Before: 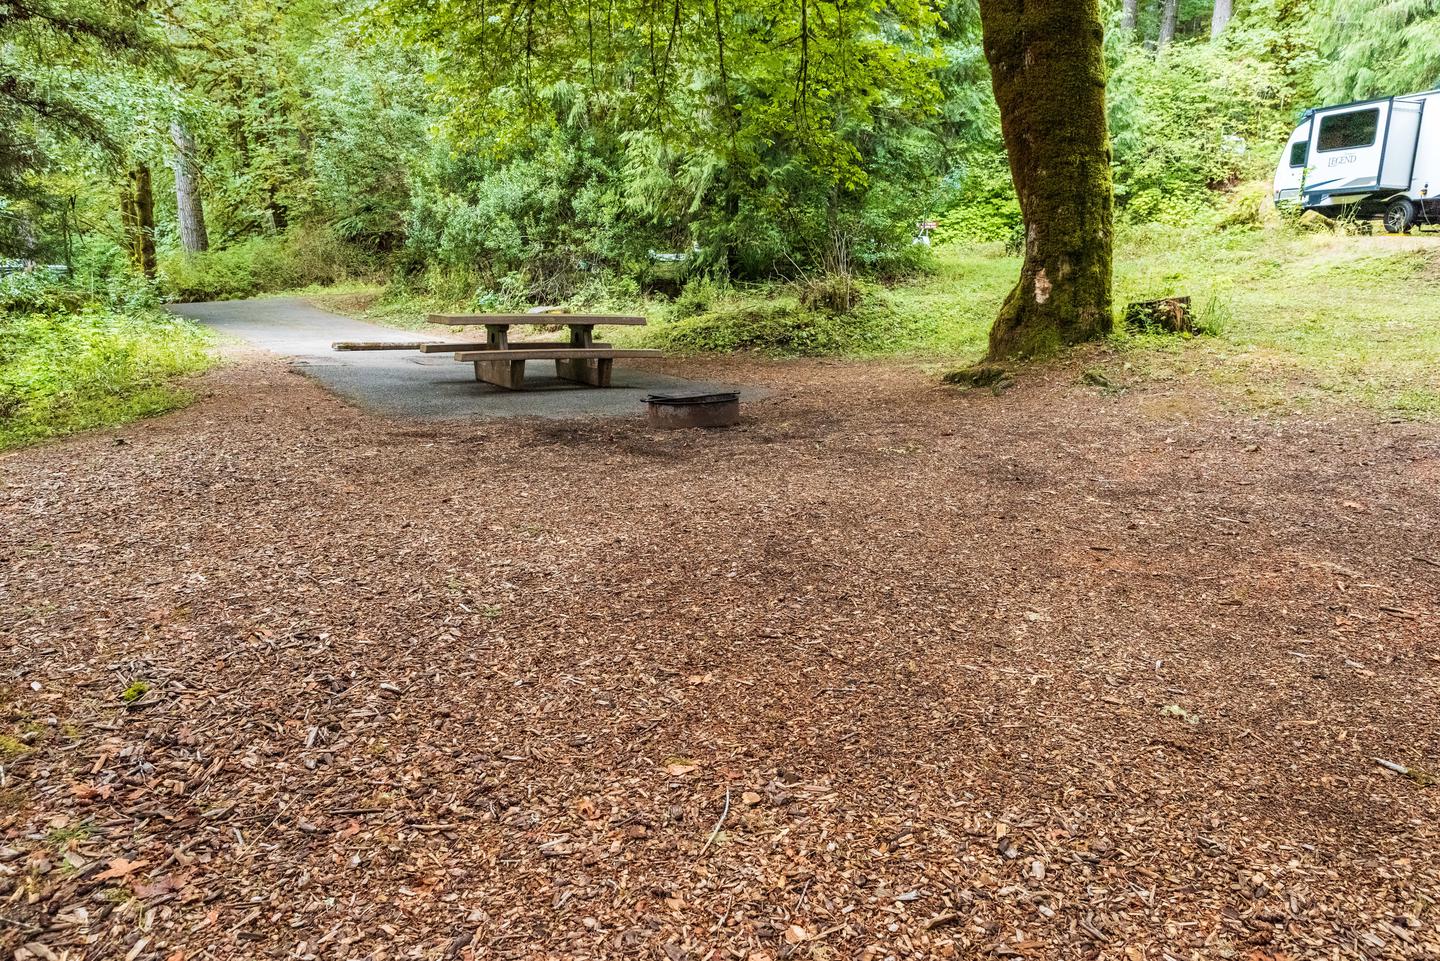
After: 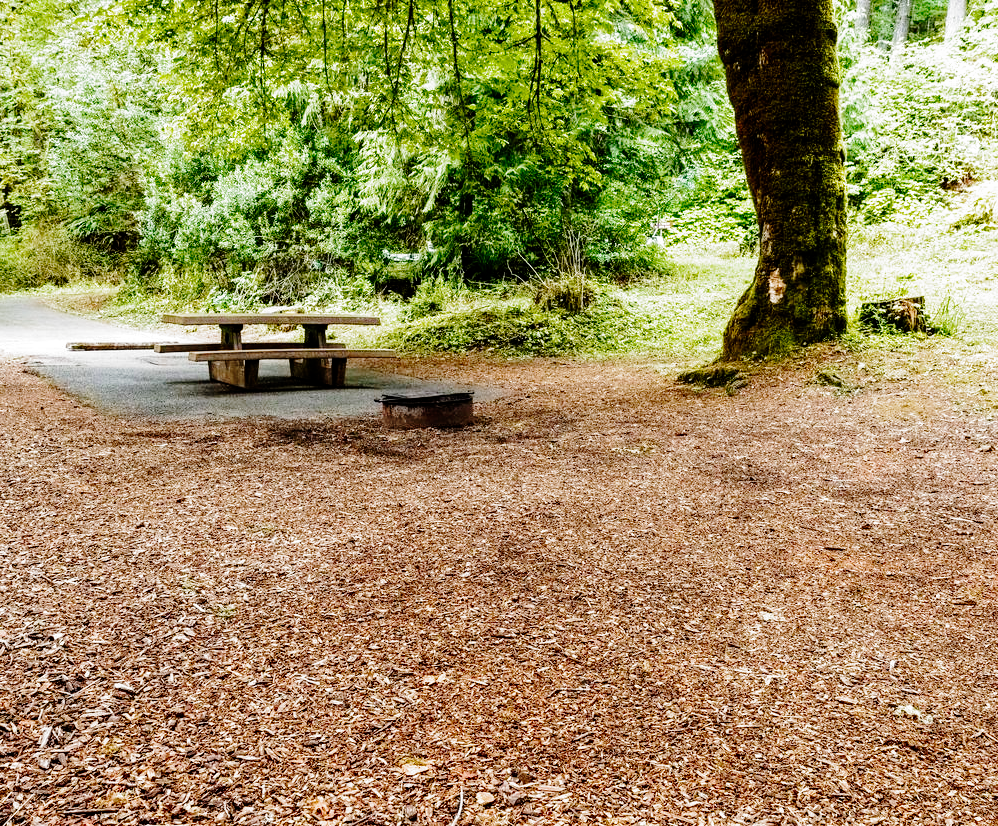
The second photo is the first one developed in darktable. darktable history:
filmic rgb: black relative exposure -8.2 EV, white relative exposure 2.2 EV, threshold 3 EV, hardness 7.11, latitude 75%, contrast 1.325, highlights saturation mix -2%, shadows ↔ highlights balance 30%, preserve chrominance no, color science v5 (2021), contrast in shadows safe, contrast in highlights safe, enable highlight reconstruction true
tone curve: curves: ch0 [(0, 0) (0.003, 0.002) (0.011, 0.007) (0.025, 0.016) (0.044, 0.027) (0.069, 0.045) (0.1, 0.077) (0.136, 0.114) (0.177, 0.166) (0.224, 0.241) (0.277, 0.328) (0.335, 0.413) (0.399, 0.498) (0.468, 0.572) (0.543, 0.638) (0.623, 0.711) (0.709, 0.786) (0.801, 0.853) (0.898, 0.929) (1, 1)], preserve colors none
crop: left 18.479%, right 12.2%, bottom 13.971%
